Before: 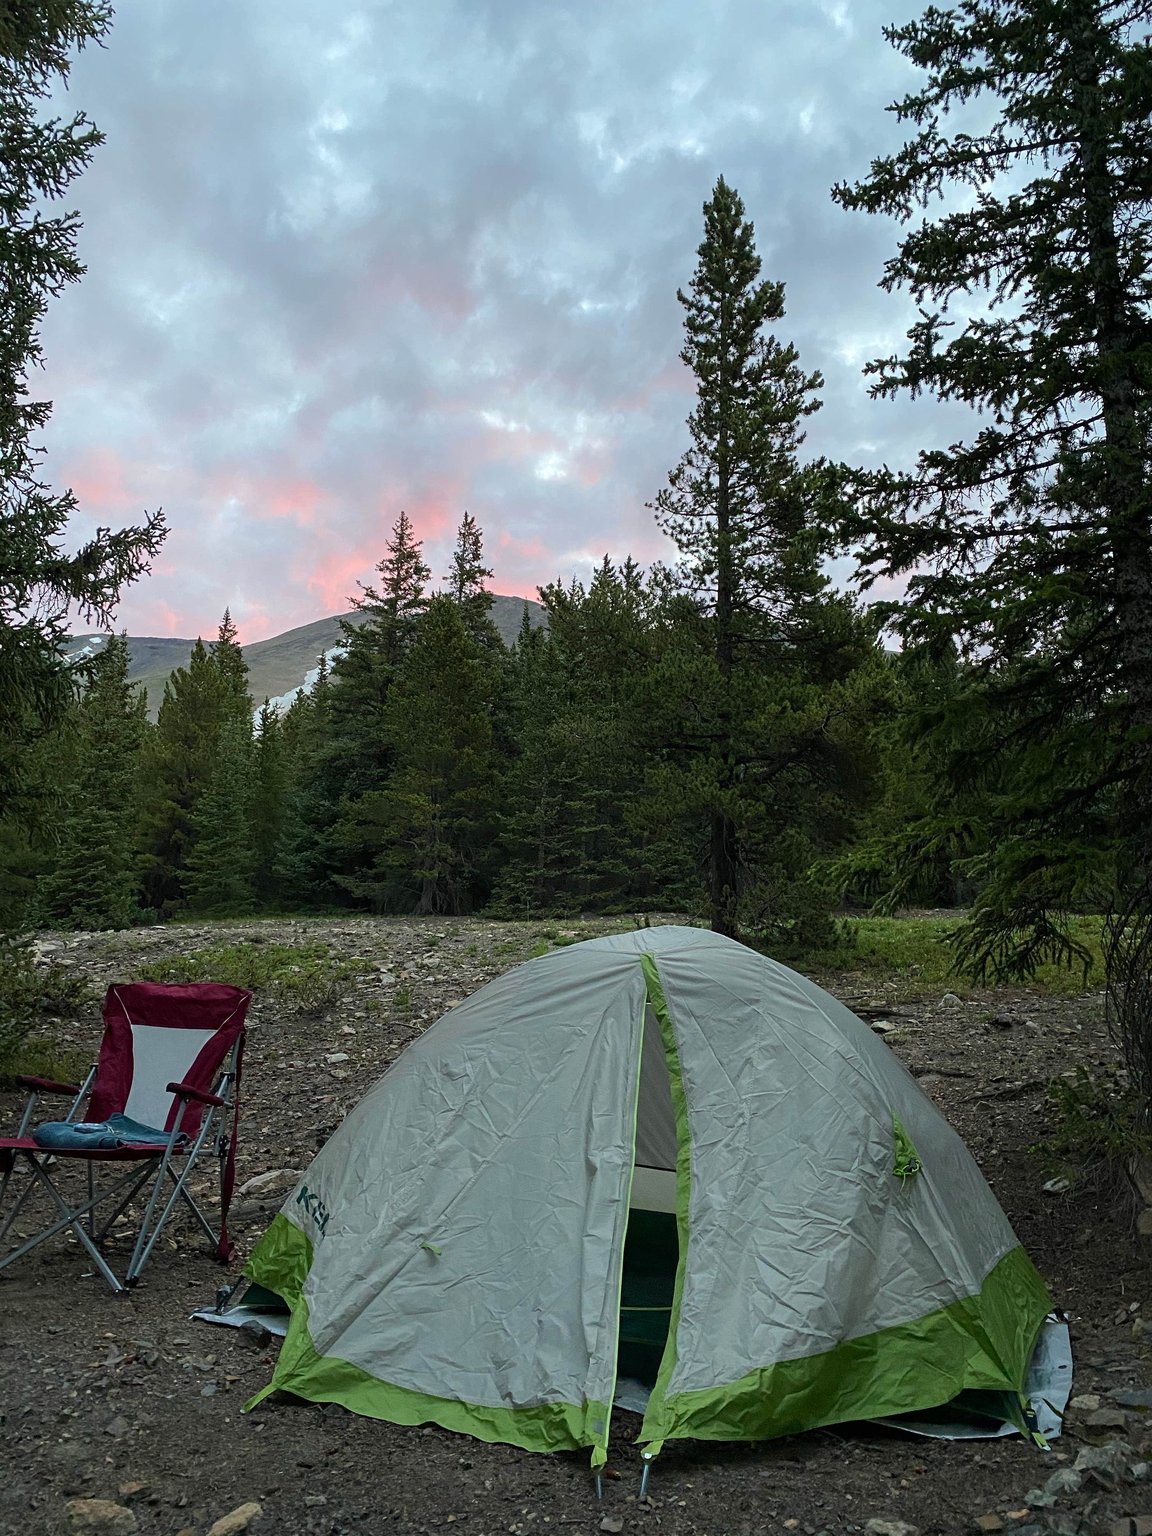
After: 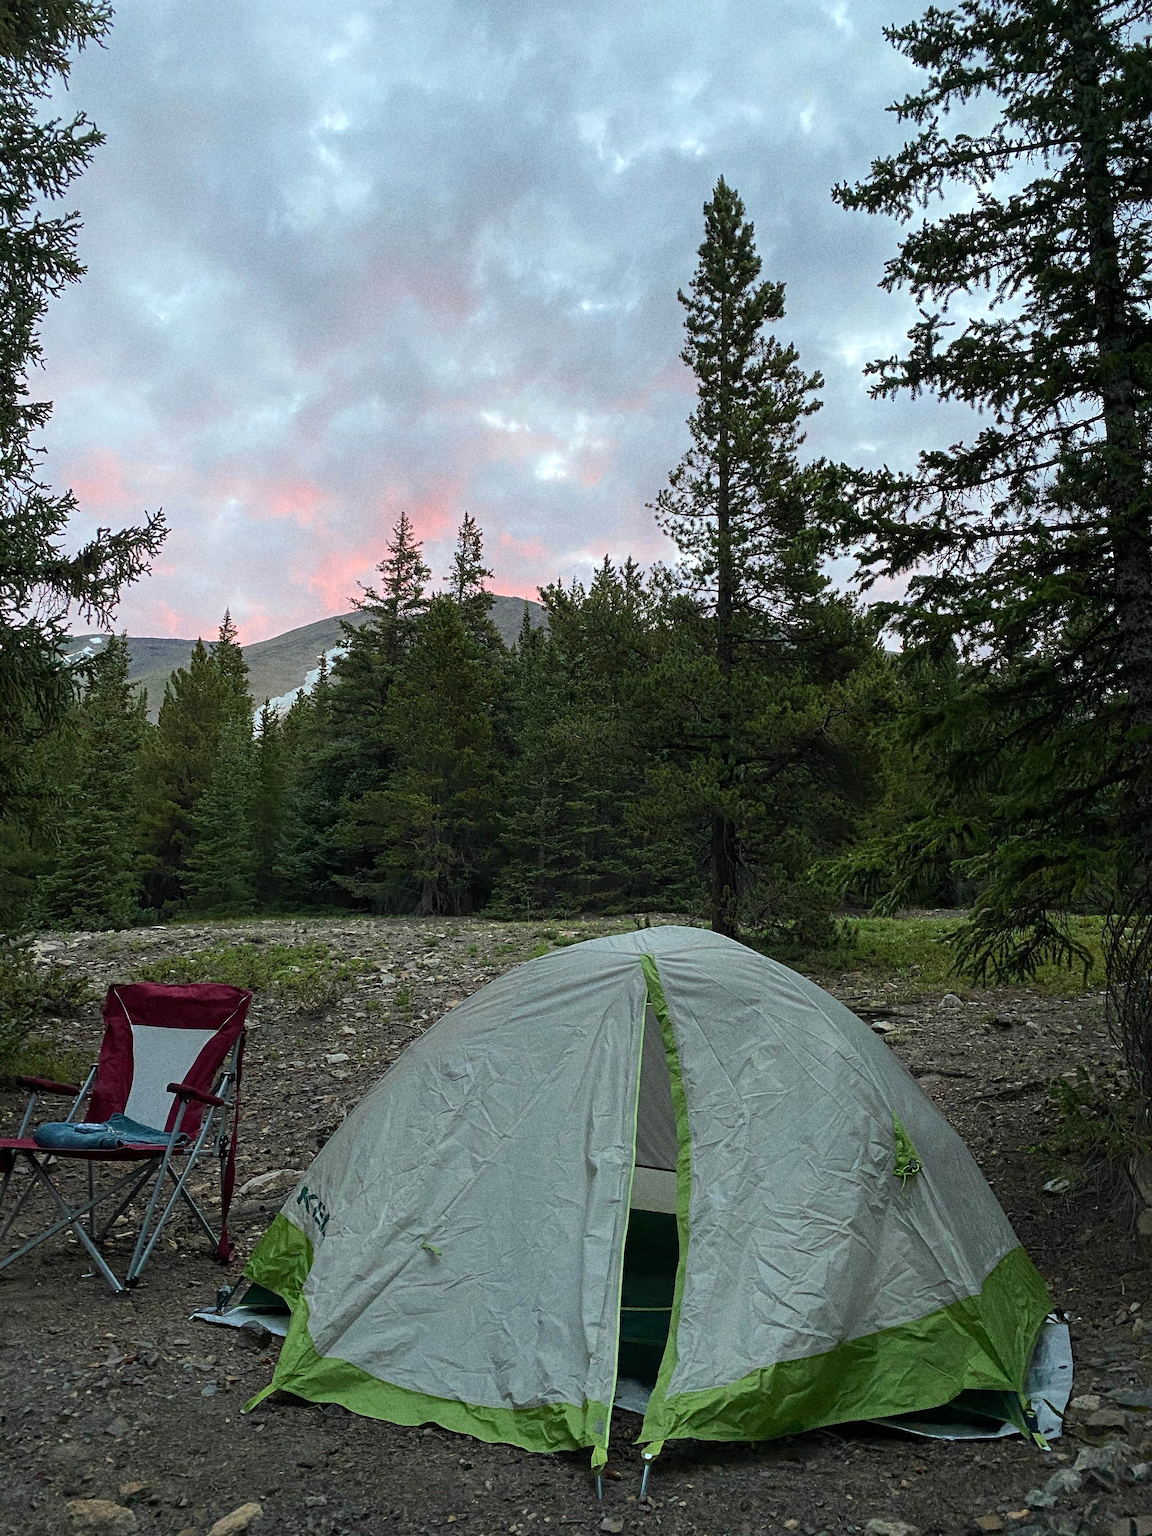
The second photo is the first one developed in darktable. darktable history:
exposure: exposure 0.078 EV, compensate highlight preservation false
grain: coarseness 8.68 ISO, strength 31.94%
